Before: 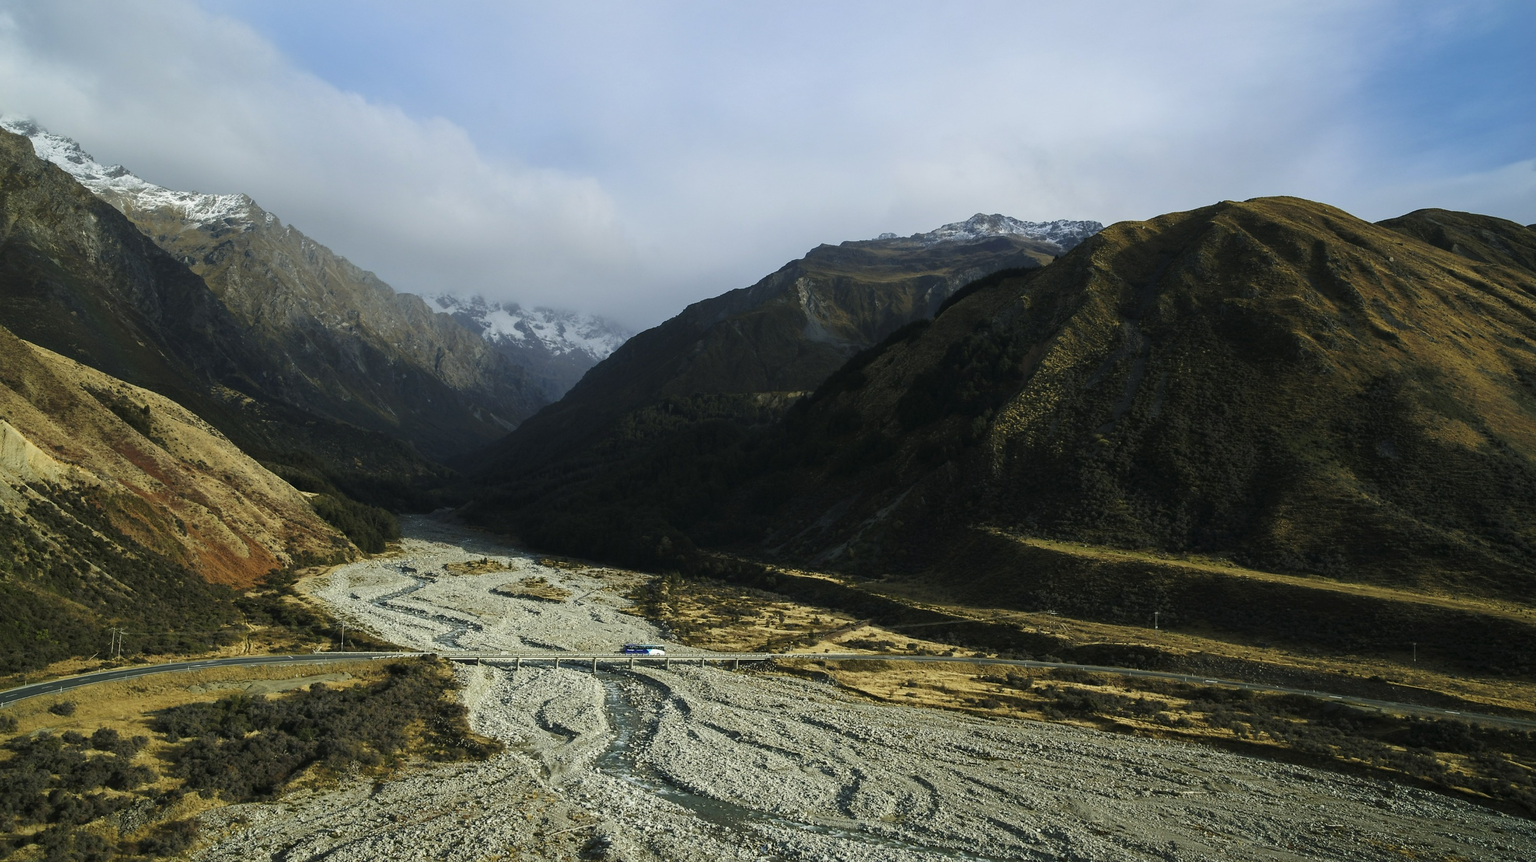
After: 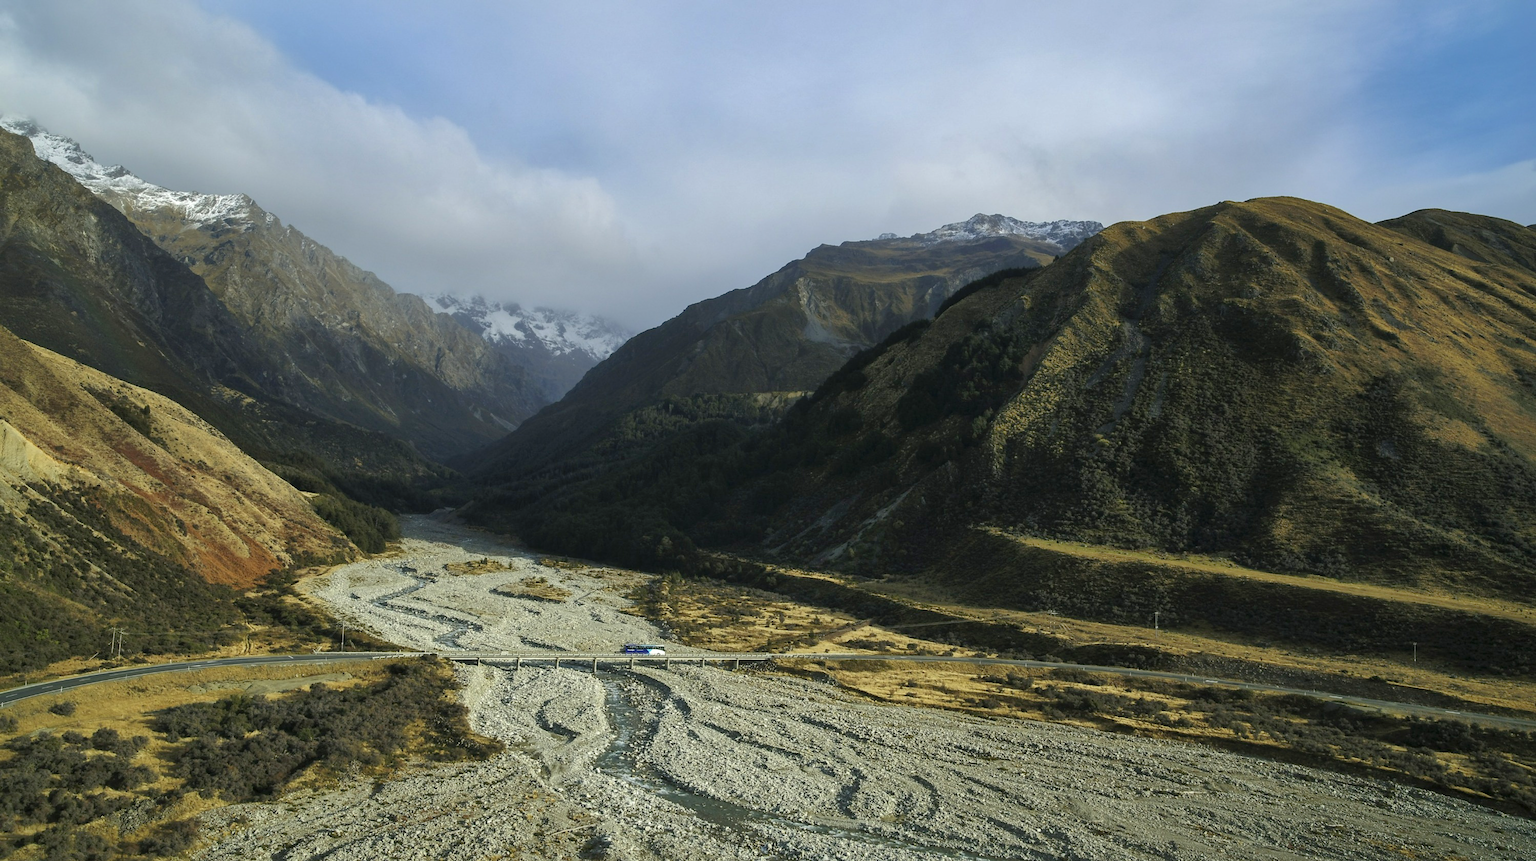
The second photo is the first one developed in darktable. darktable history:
shadows and highlights: on, module defaults
exposure: black level correction 0.001, exposure 0.193 EV, compensate exposure bias true, compensate highlight preservation false
